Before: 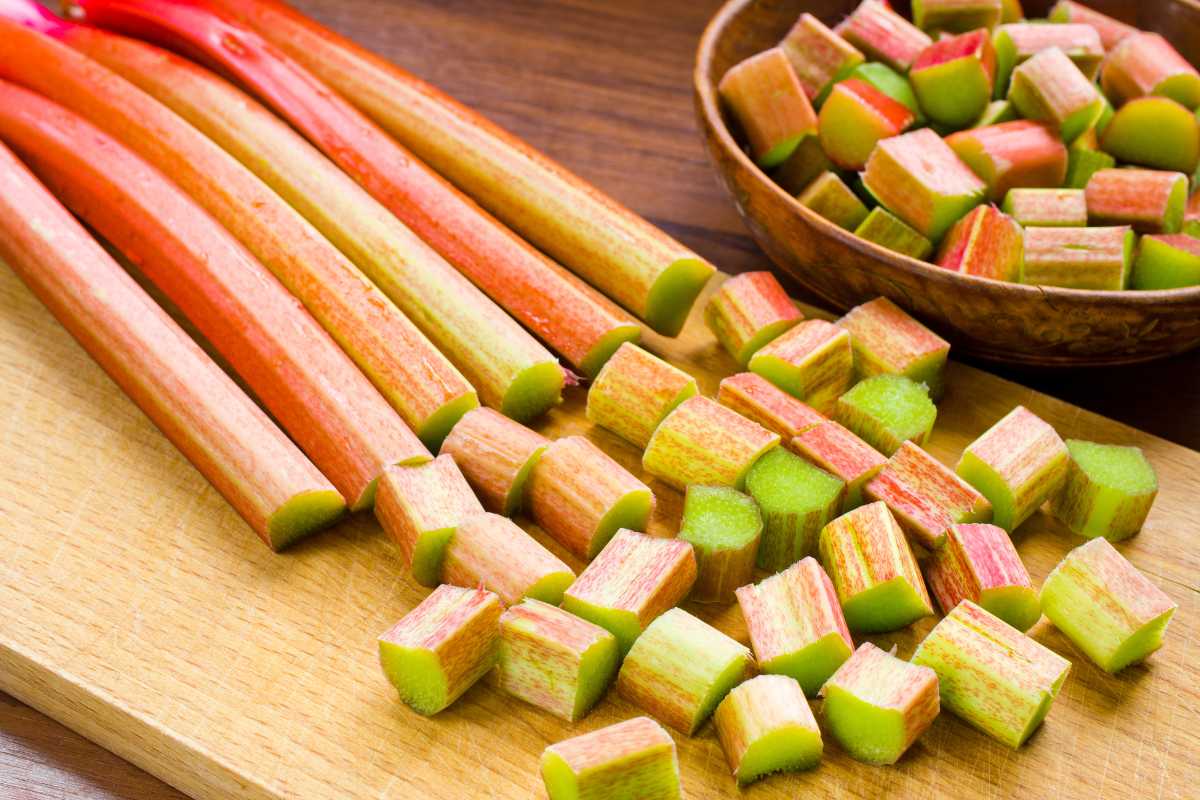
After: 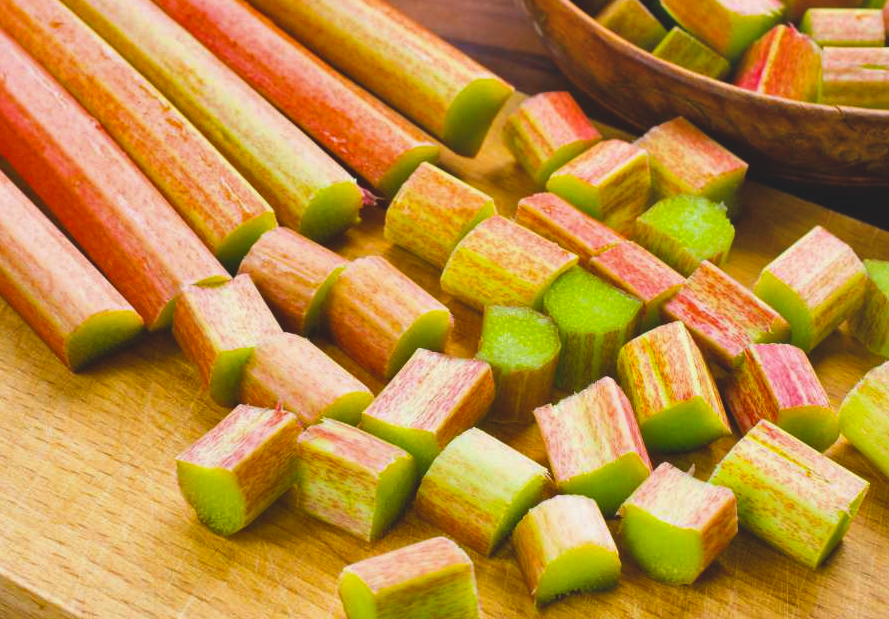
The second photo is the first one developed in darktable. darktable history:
crop: left 16.845%, top 22.536%, right 9.038%
color balance rgb: power › hue 329.72°, linear chroma grading › global chroma 14.478%, perceptual saturation grading › global saturation 0.076%, global vibrance 14.251%
exposure: black level correction -0.015, exposure -0.126 EV, compensate highlight preservation false
shadows and highlights: shadows 59.68, soften with gaussian
